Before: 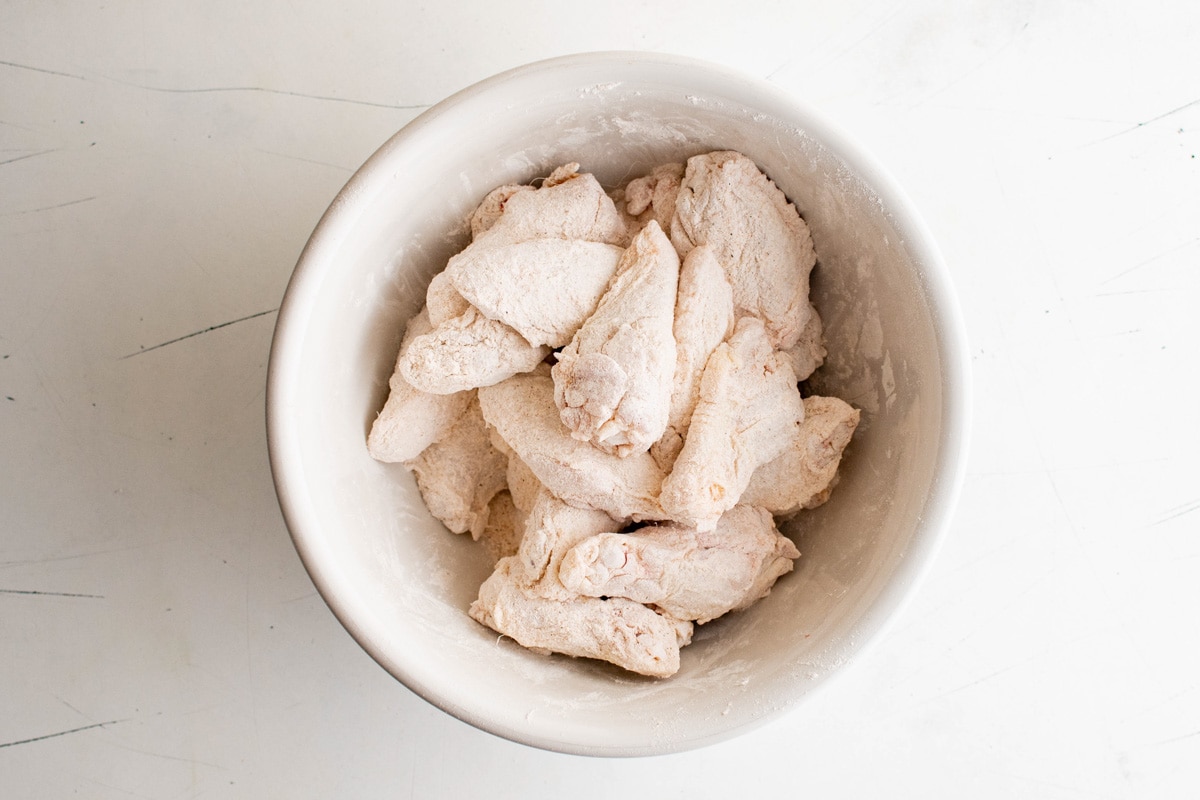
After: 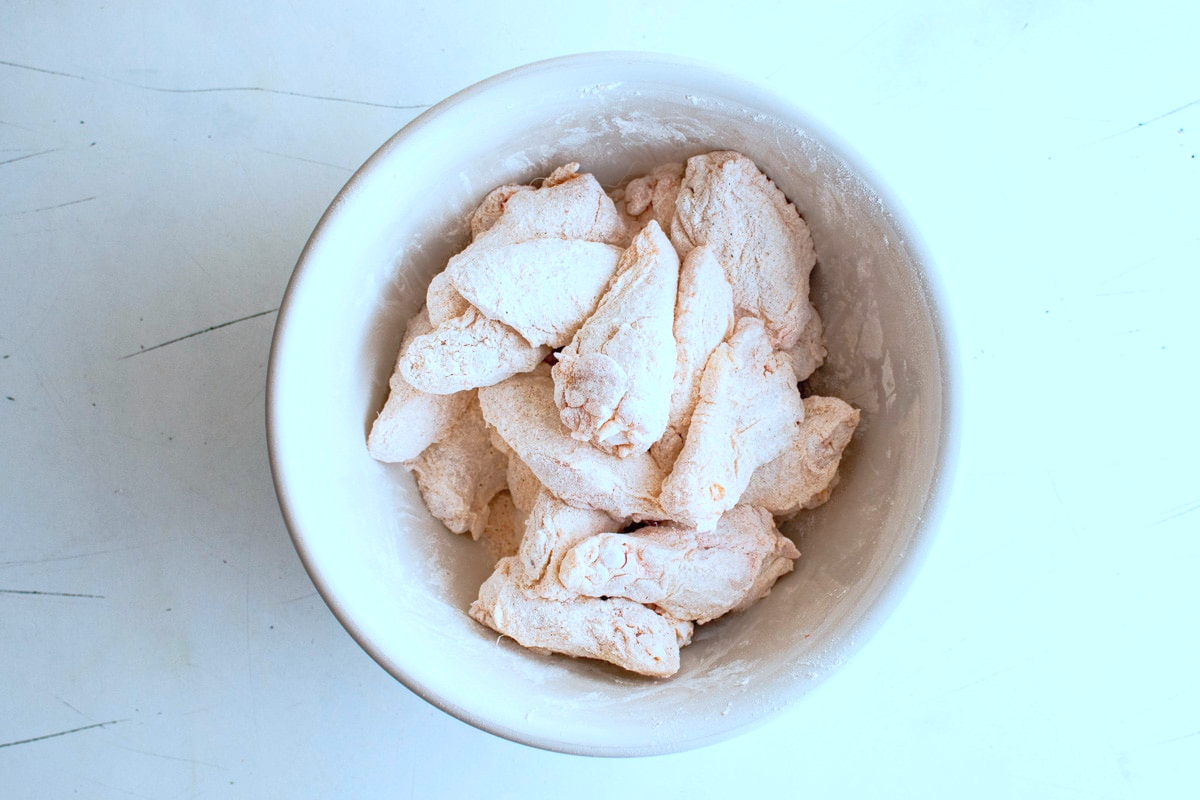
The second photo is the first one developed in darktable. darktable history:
color correction: highlights a* -9.35, highlights b* -23.15
local contrast: highlights 100%, shadows 100%, detail 120%, midtone range 0.2
shadows and highlights: on, module defaults
contrast brightness saturation: contrast 0.2, brightness 0.16, saturation 0.22
